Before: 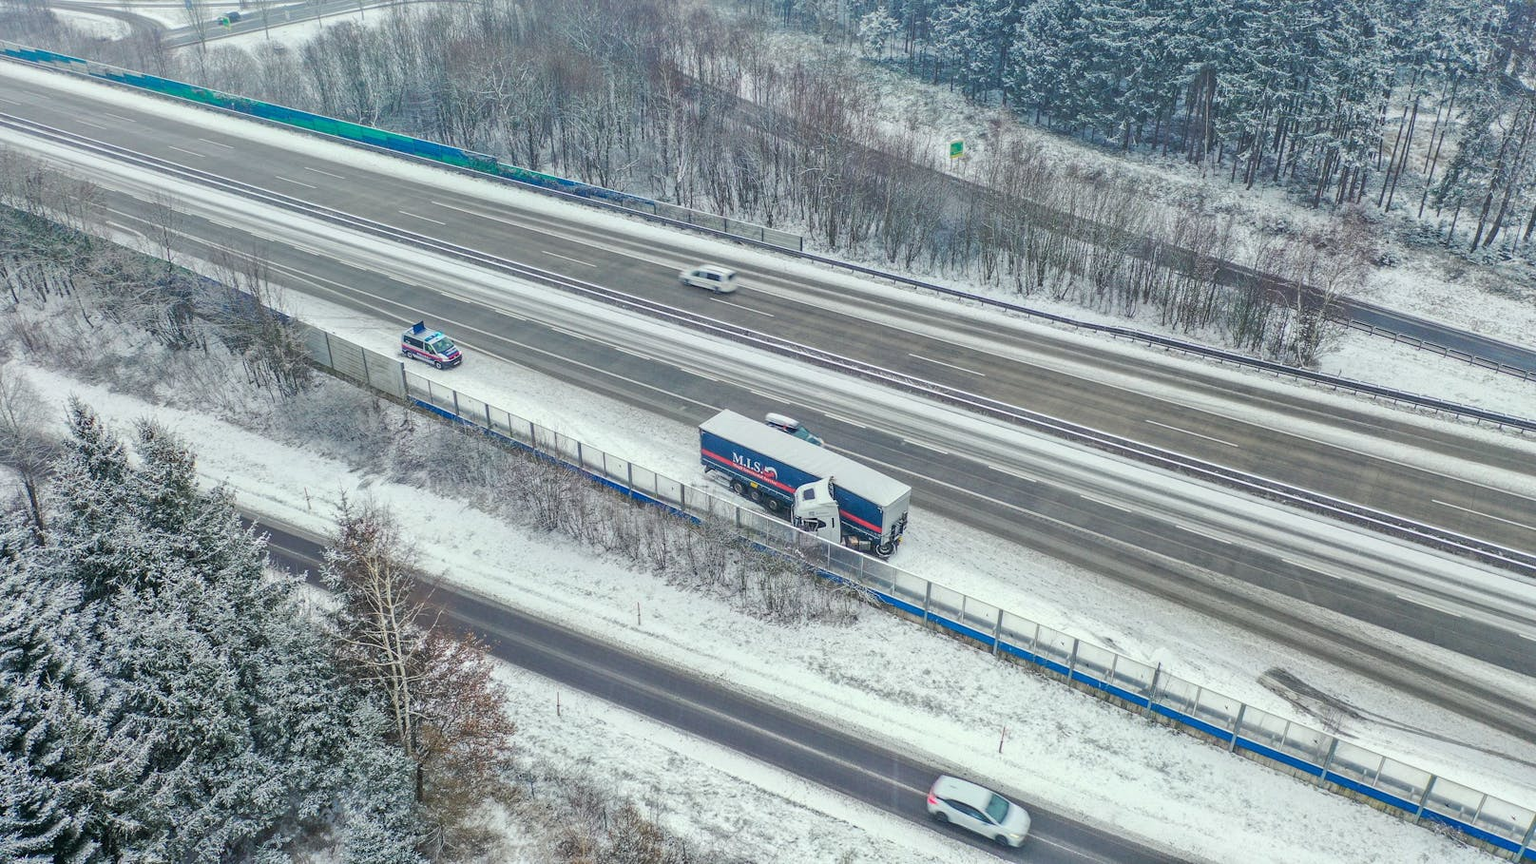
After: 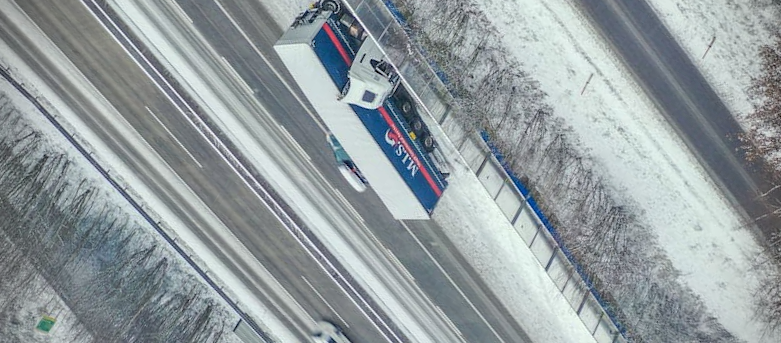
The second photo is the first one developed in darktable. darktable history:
vignetting: fall-off start 73%, dithering 8-bit output
crop and rotate: angle 148.32°, left 9.092%, top 15.582%, right 4.567%, bottom 17.06%
